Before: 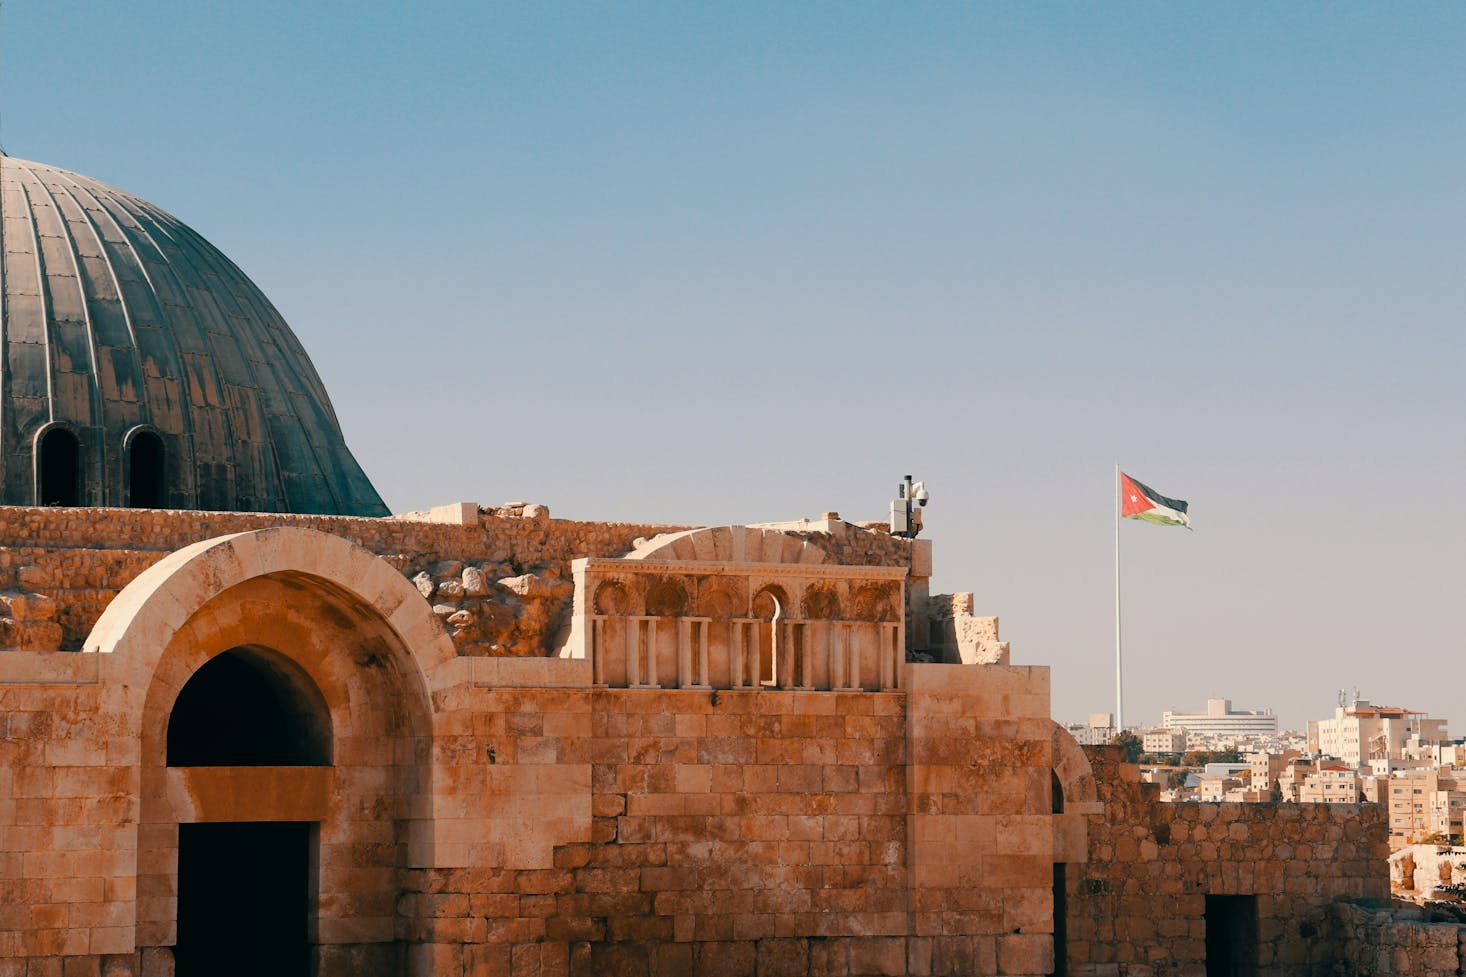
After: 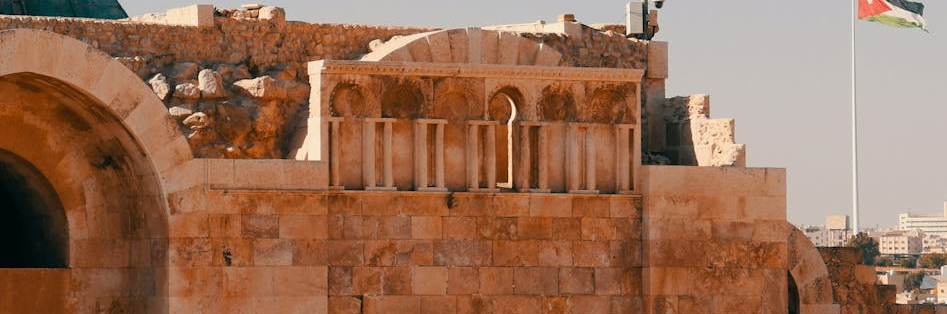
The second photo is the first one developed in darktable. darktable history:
crop: left 18.056%, top 51.021%, right 17.344%, bottom 16.837%
